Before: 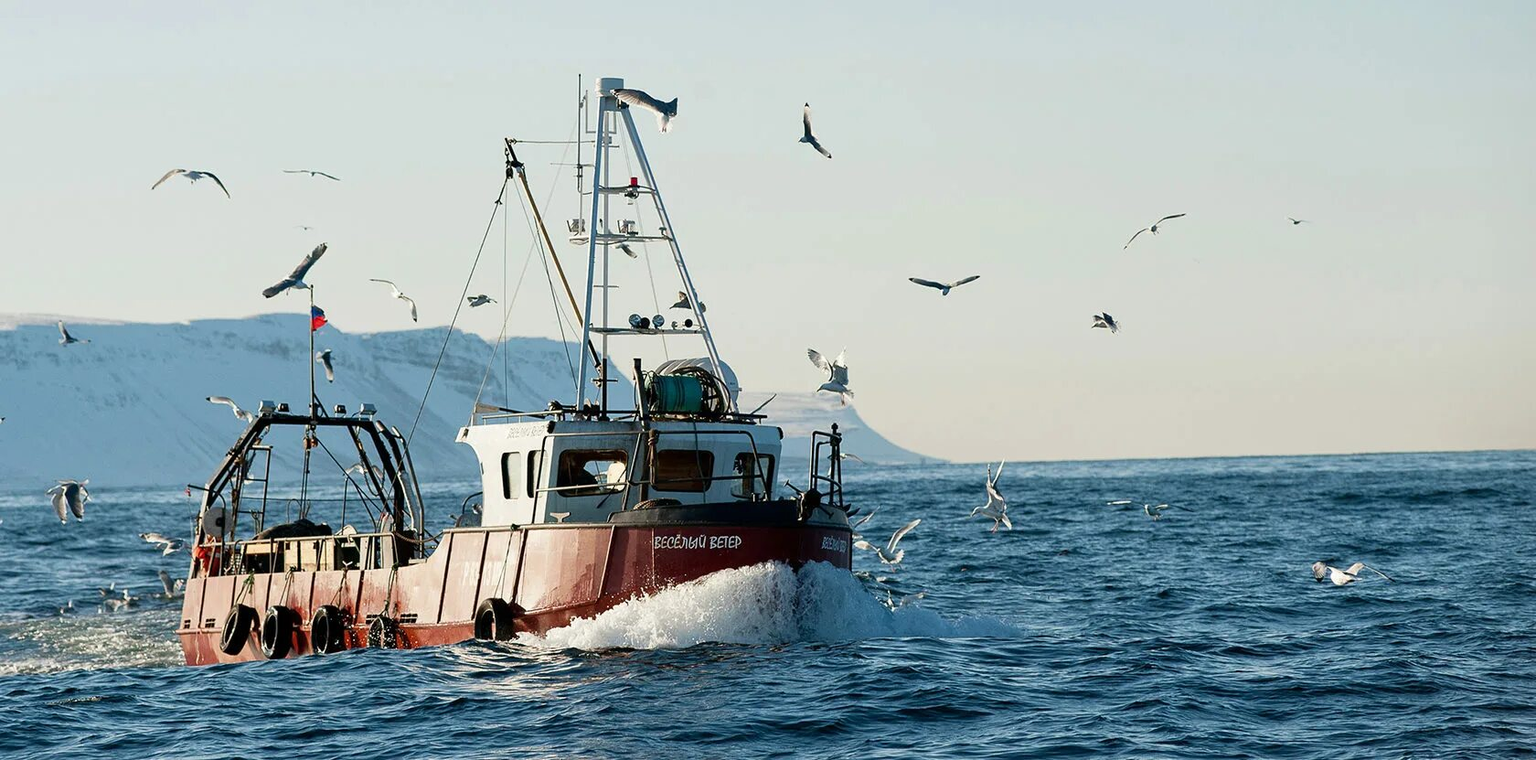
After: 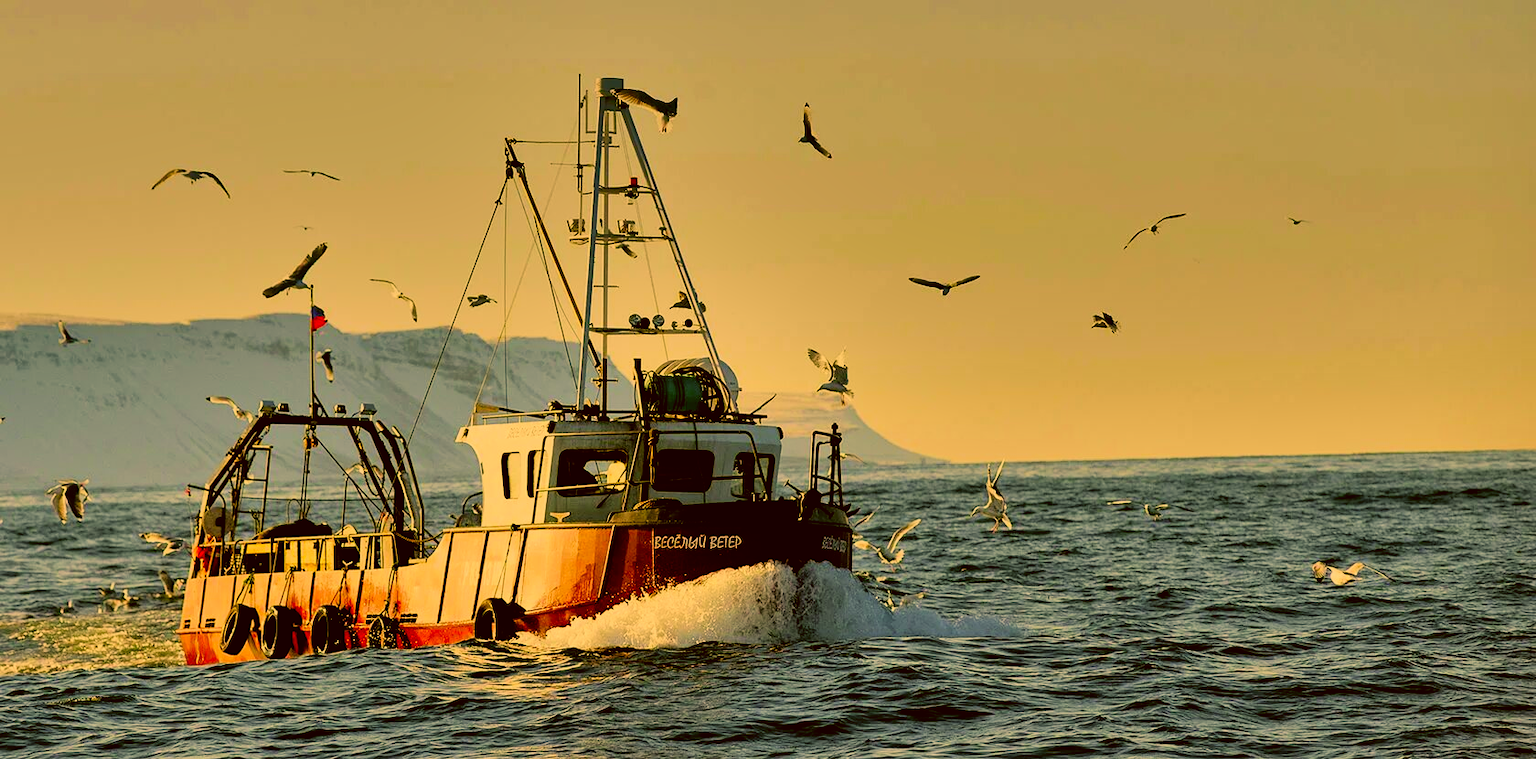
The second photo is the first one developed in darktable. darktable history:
filmic rgb: black relative exposure -5 EV, hardness 2.88, contrast 1.2
shadows and highlights: white point adjustment 0.1, highlights -70, soften with gaussian
color correction: highlights a* 10.44, highlights b* 30.04, shadows a* 2.73, shadows b* 17.51, saturation 1.72
